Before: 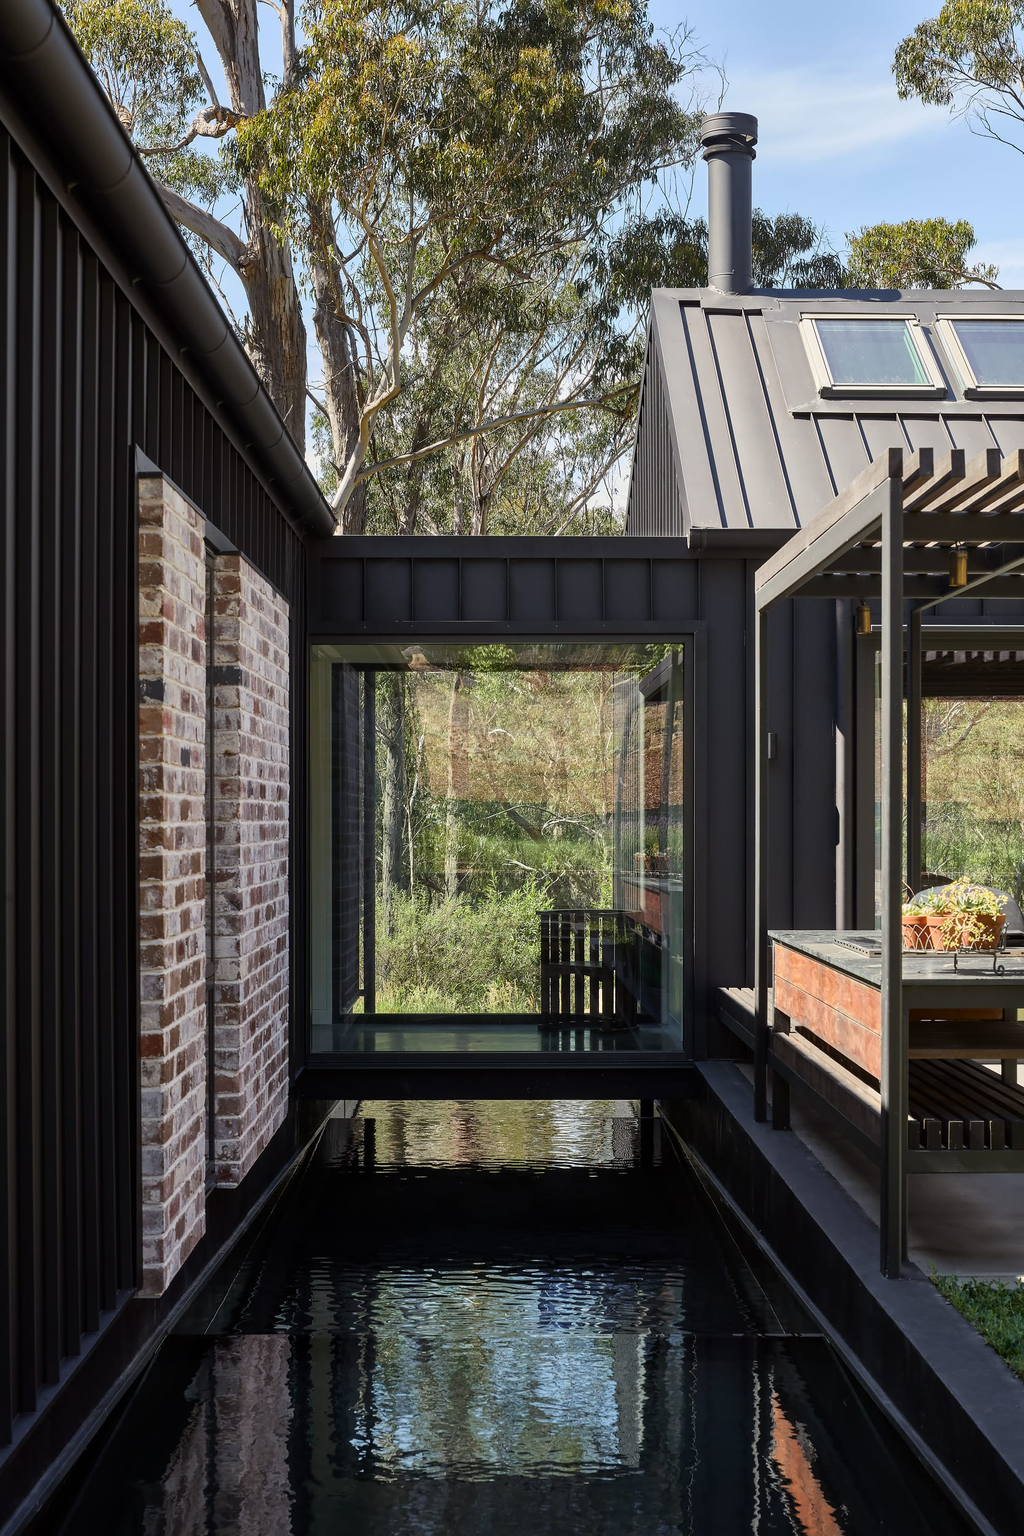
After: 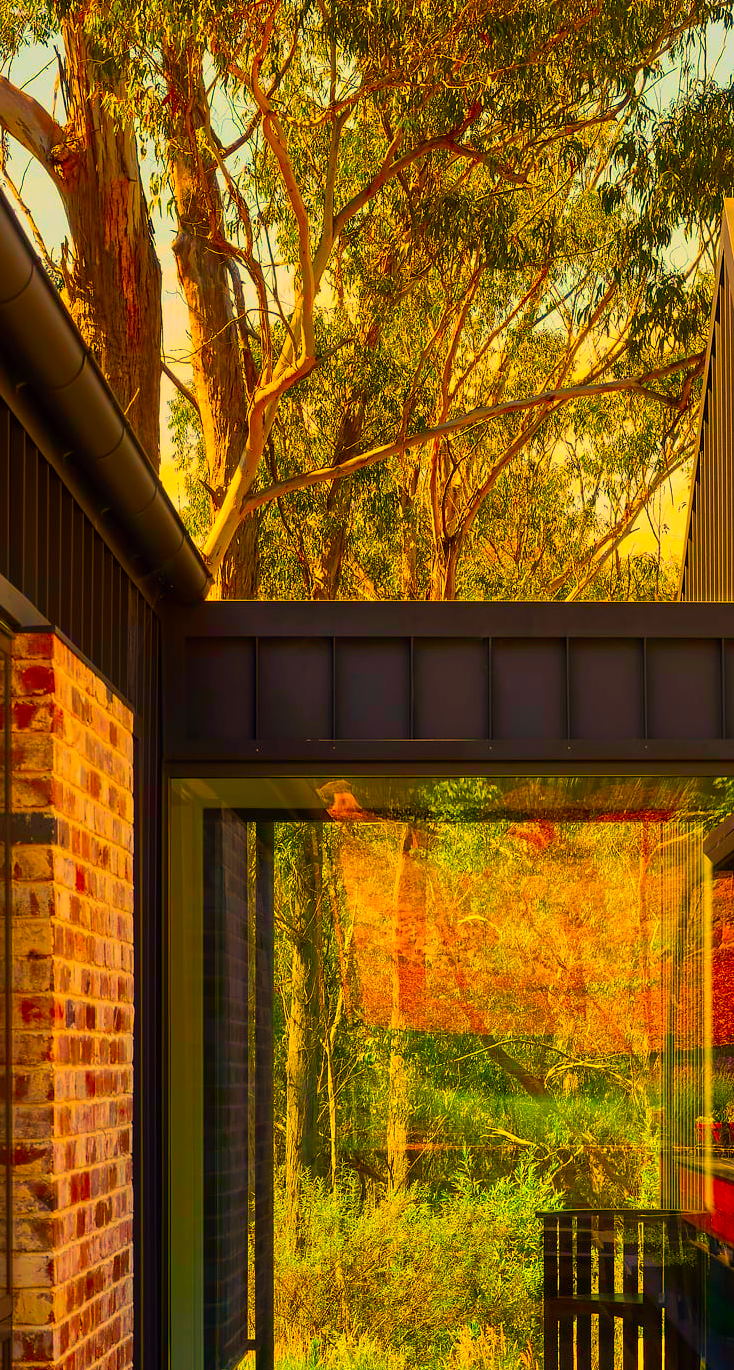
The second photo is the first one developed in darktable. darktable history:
color balance rgb: linear chroma grading › global chroma 15%, perceptual saturation grading › global saturation 30%
color correction: highlights a* 1.59, highlights b* -1.7, saturation 2.48
crop: left 20.248%, top 10.86%, right 35.675%, bottom 34.321%
white balance: red 1.138, green 0.996, blue 0.812
